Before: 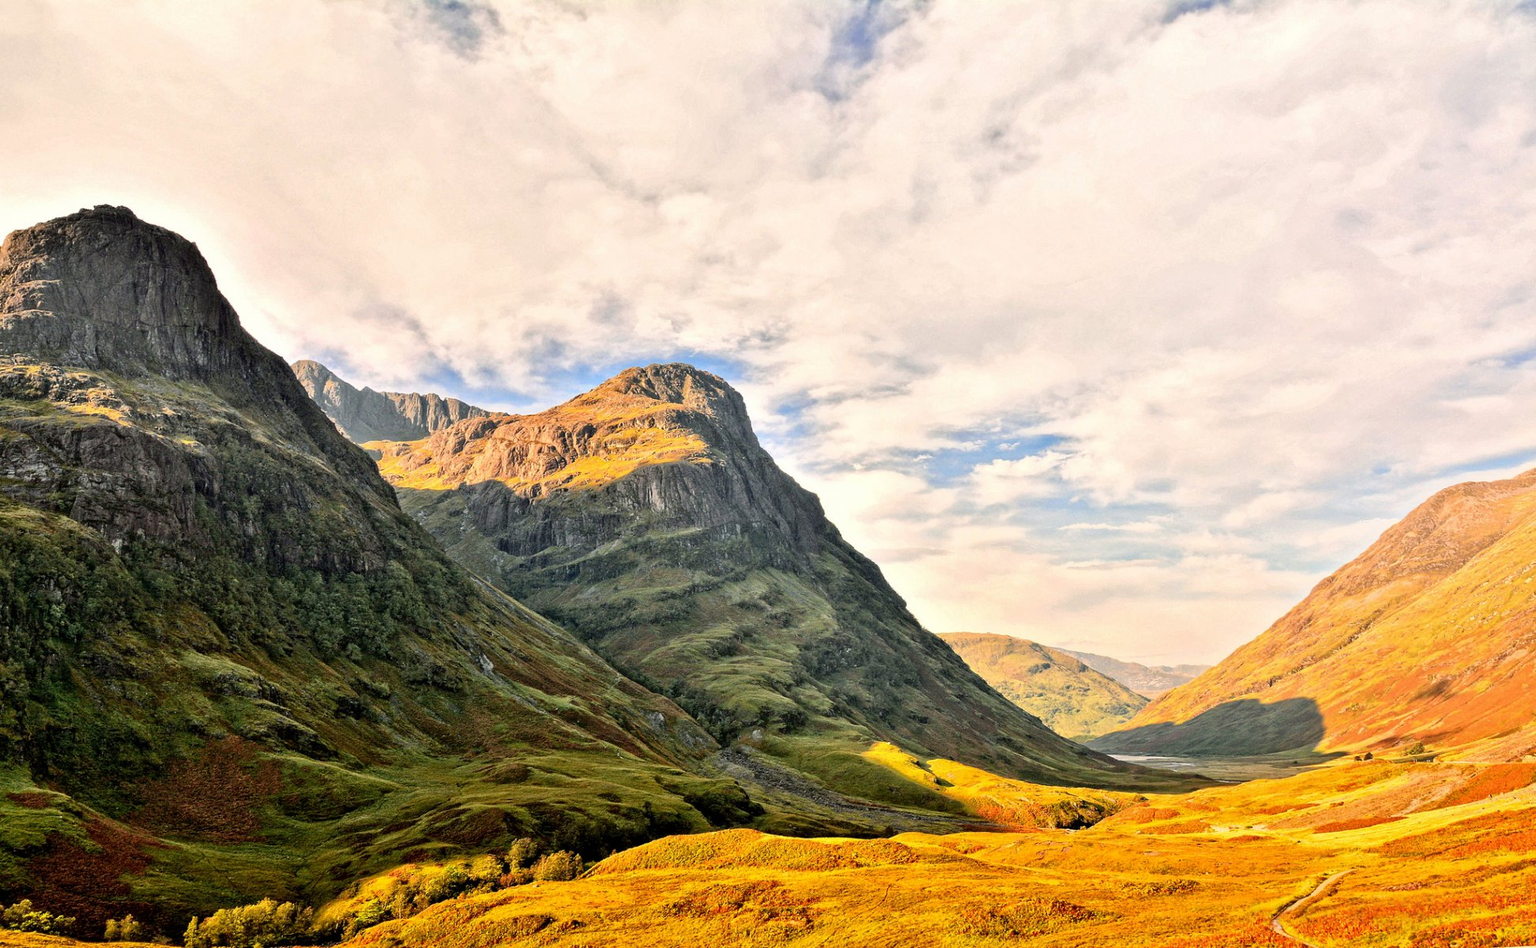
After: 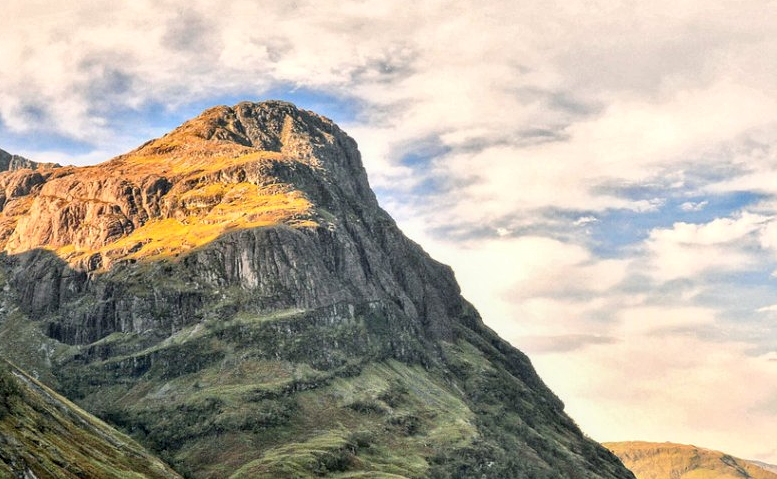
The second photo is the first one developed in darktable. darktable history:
crop: left 30%, top 30%, right 30%, bottom 30%
local contrast: on, module defaults
